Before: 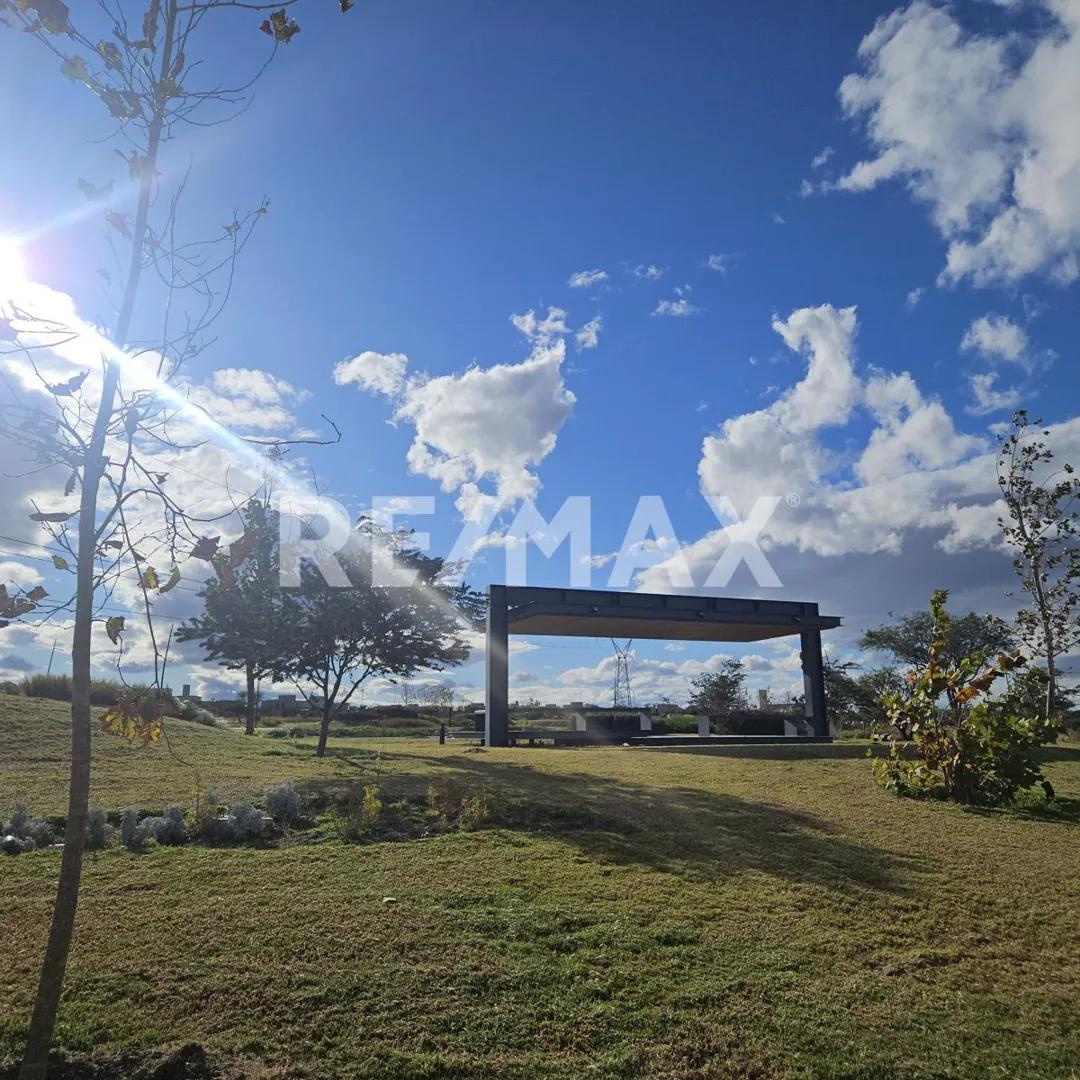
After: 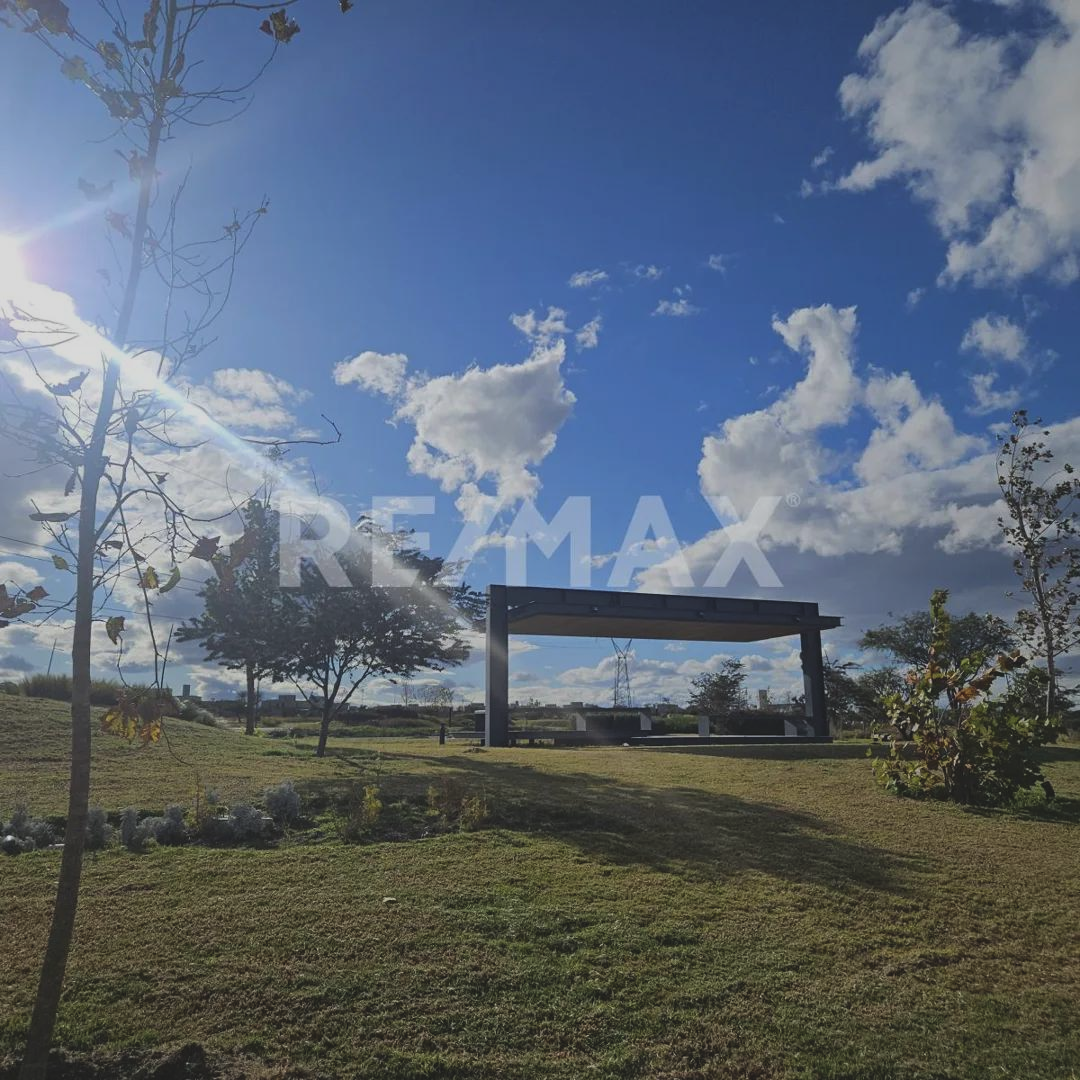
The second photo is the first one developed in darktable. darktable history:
exposure: black level correction -0.015, exposure -0.534 EV, compensate highlight preservation false
